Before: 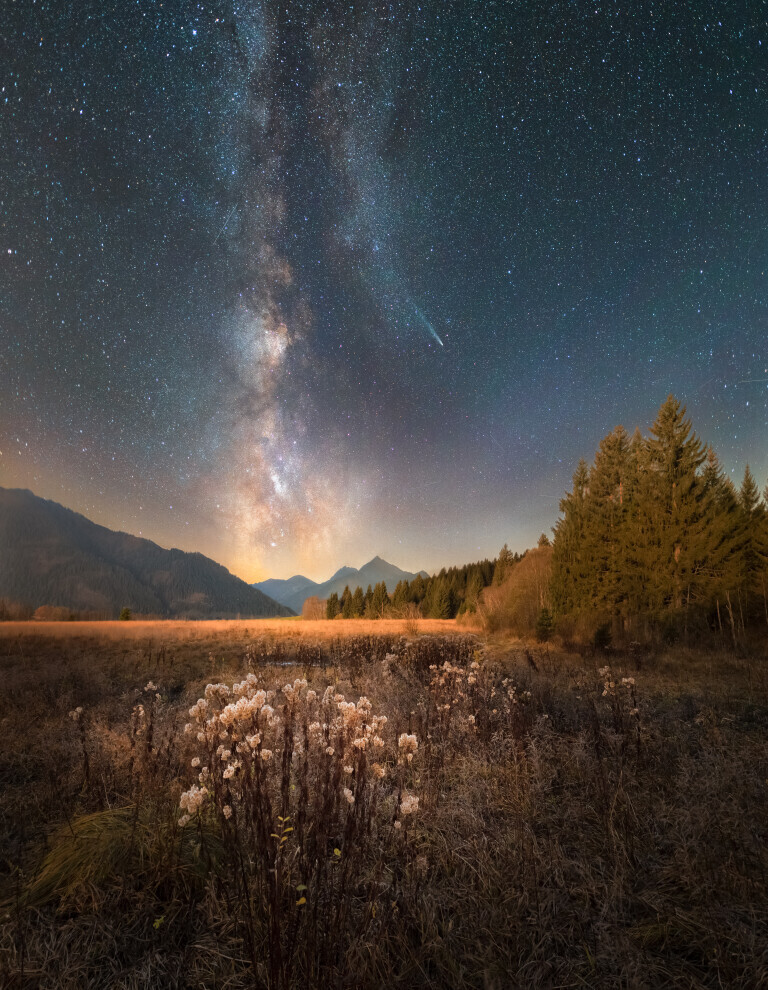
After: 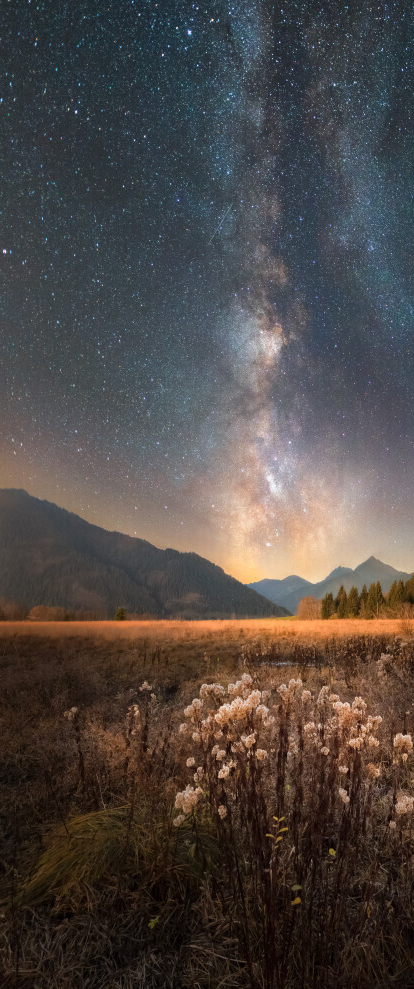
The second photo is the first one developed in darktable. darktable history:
crop: left 0.718%, right 45.373%, bottom 0.086%
